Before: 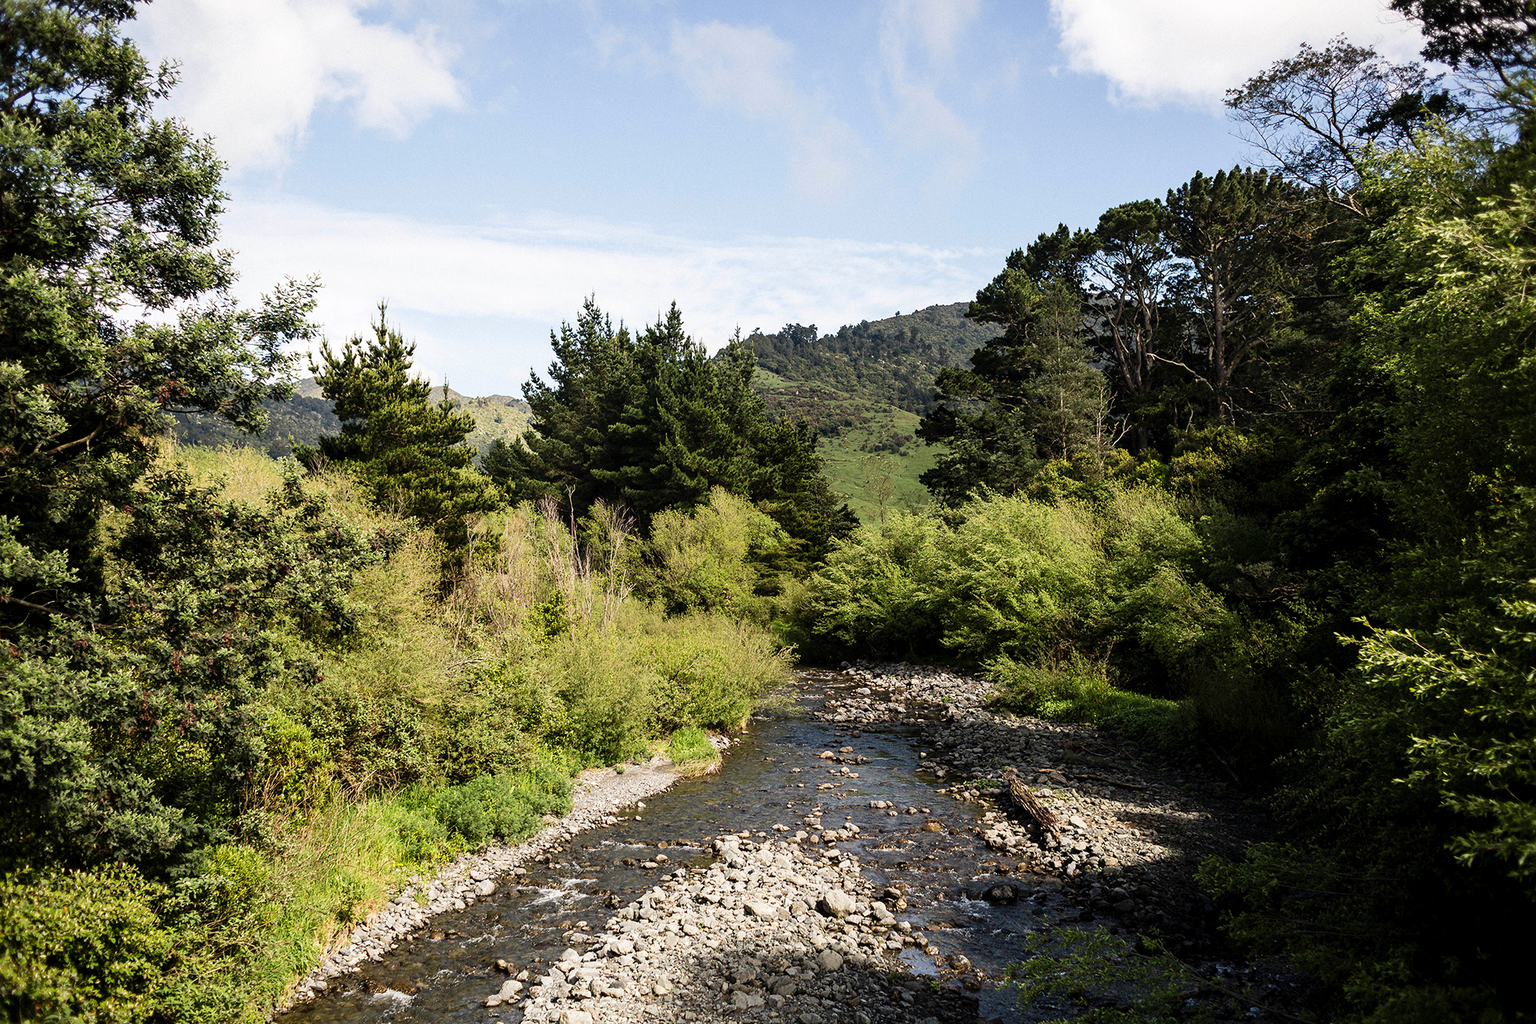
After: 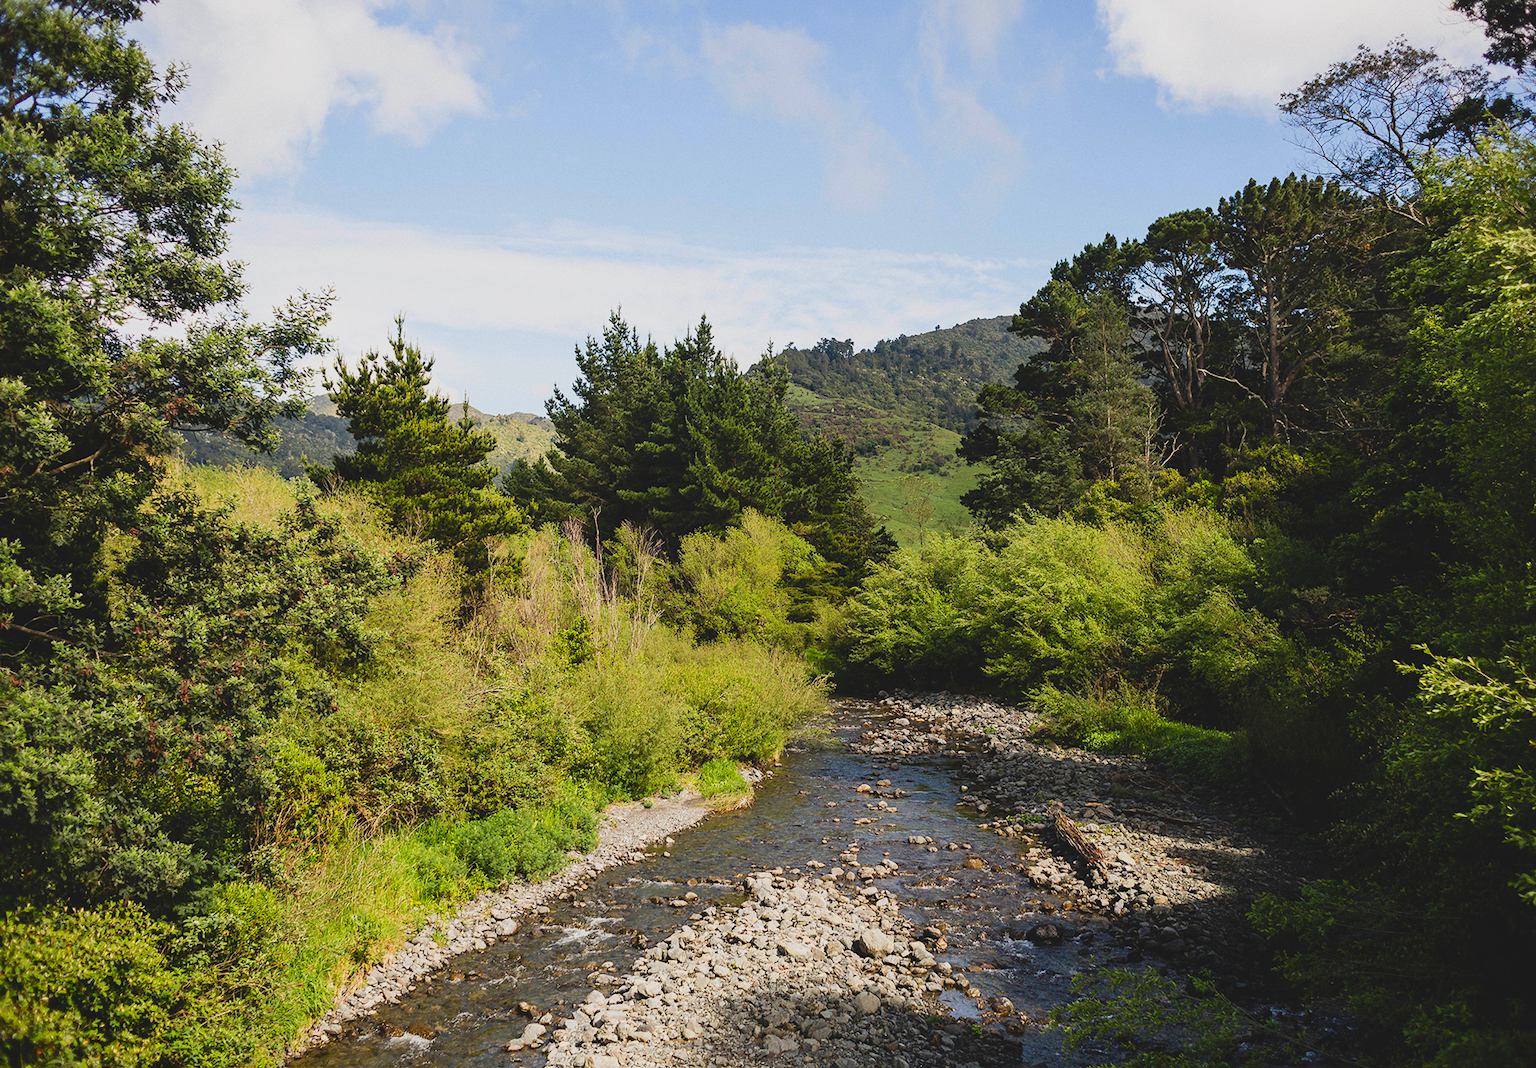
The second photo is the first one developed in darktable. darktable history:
contrast brightness saturation: contrast -0.189, saturation 0.188
crop: right 4.208%, bottom 0.027%
